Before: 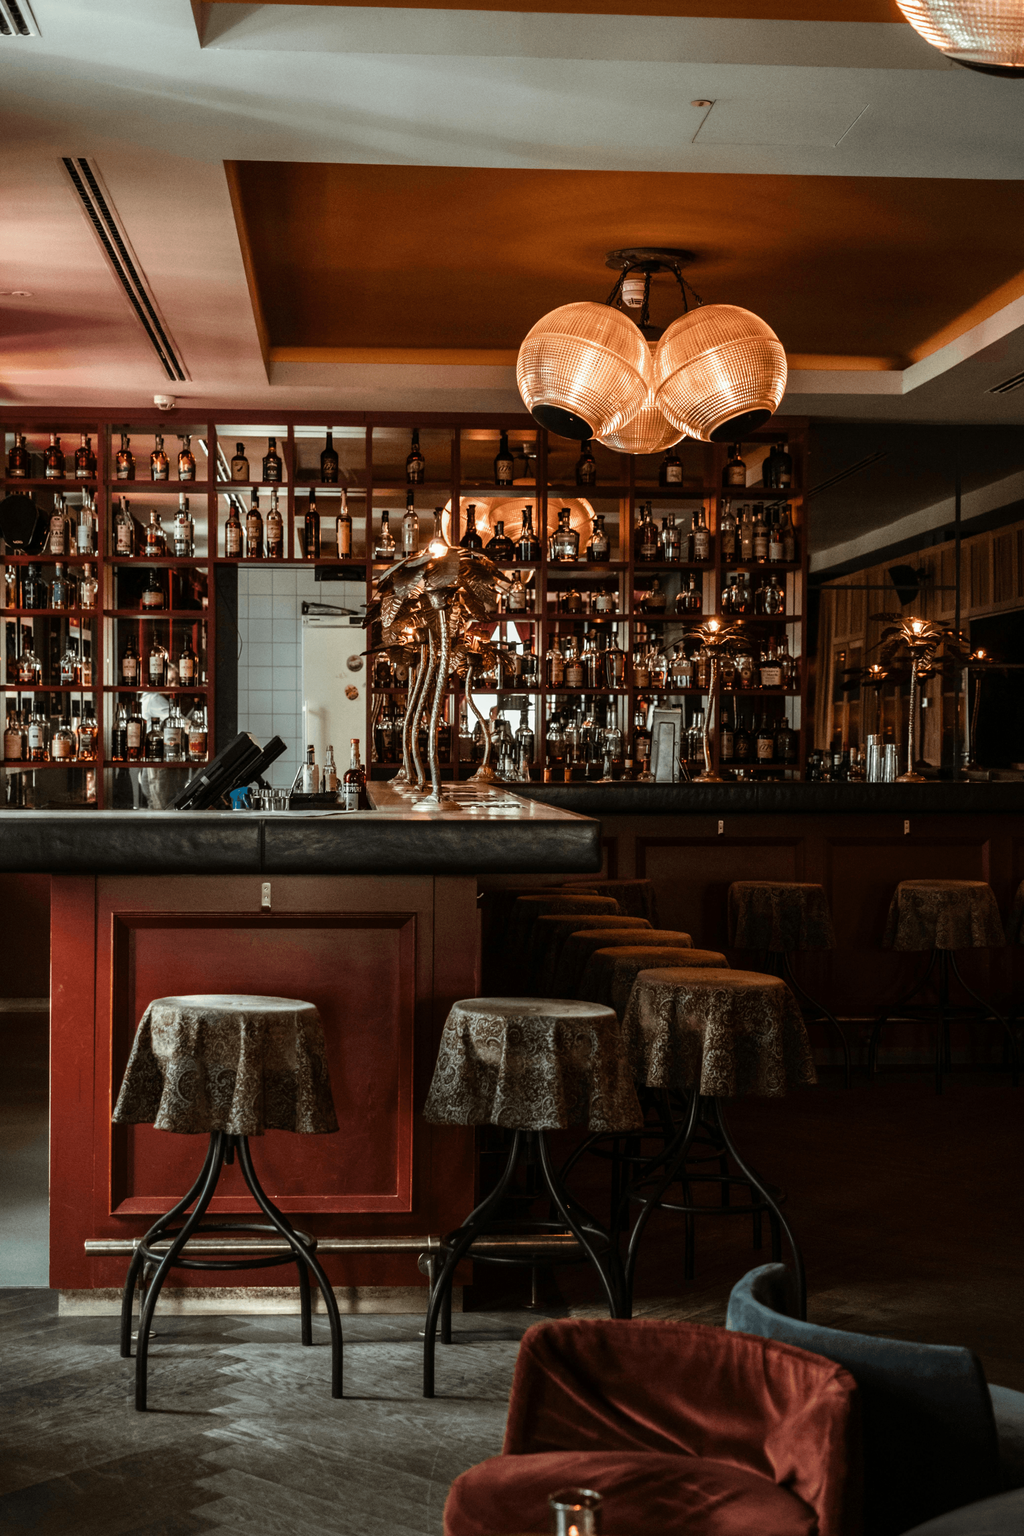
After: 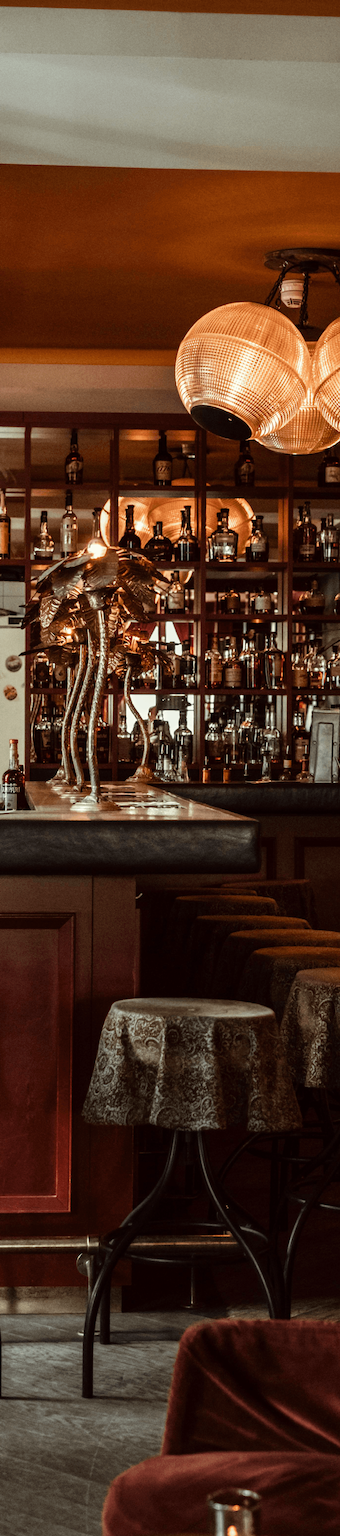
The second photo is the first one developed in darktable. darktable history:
crop: left 33.36%, right 33.36%
color correction: highlights a* -0.95, highlights b* 4.5, shadows a* 3.55
